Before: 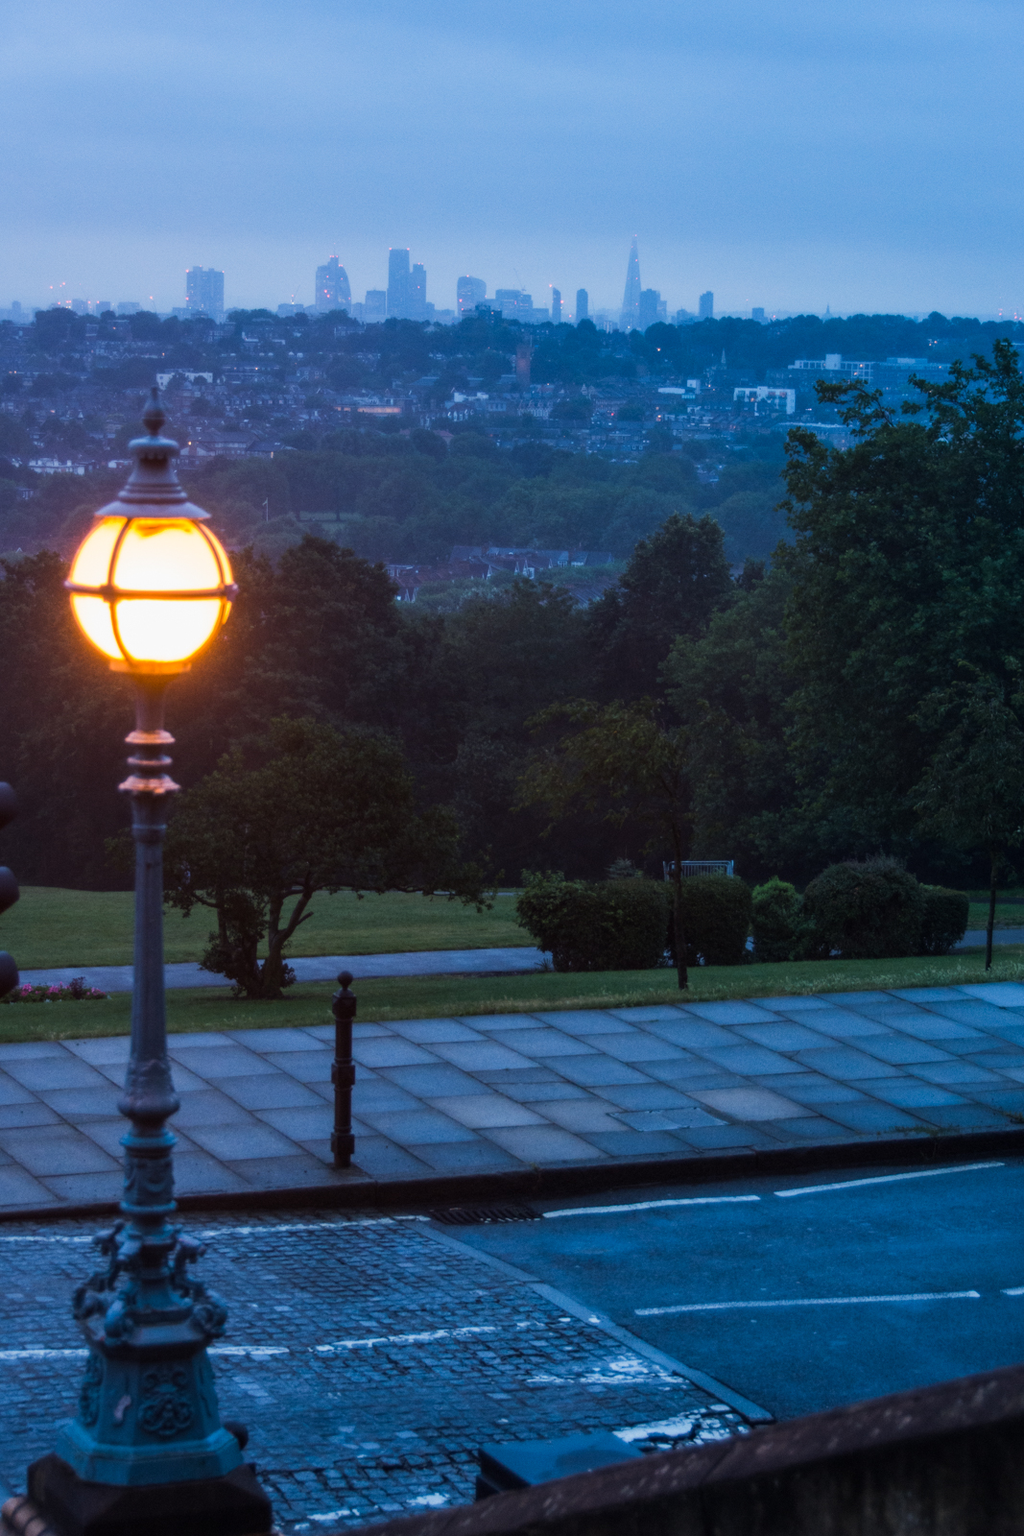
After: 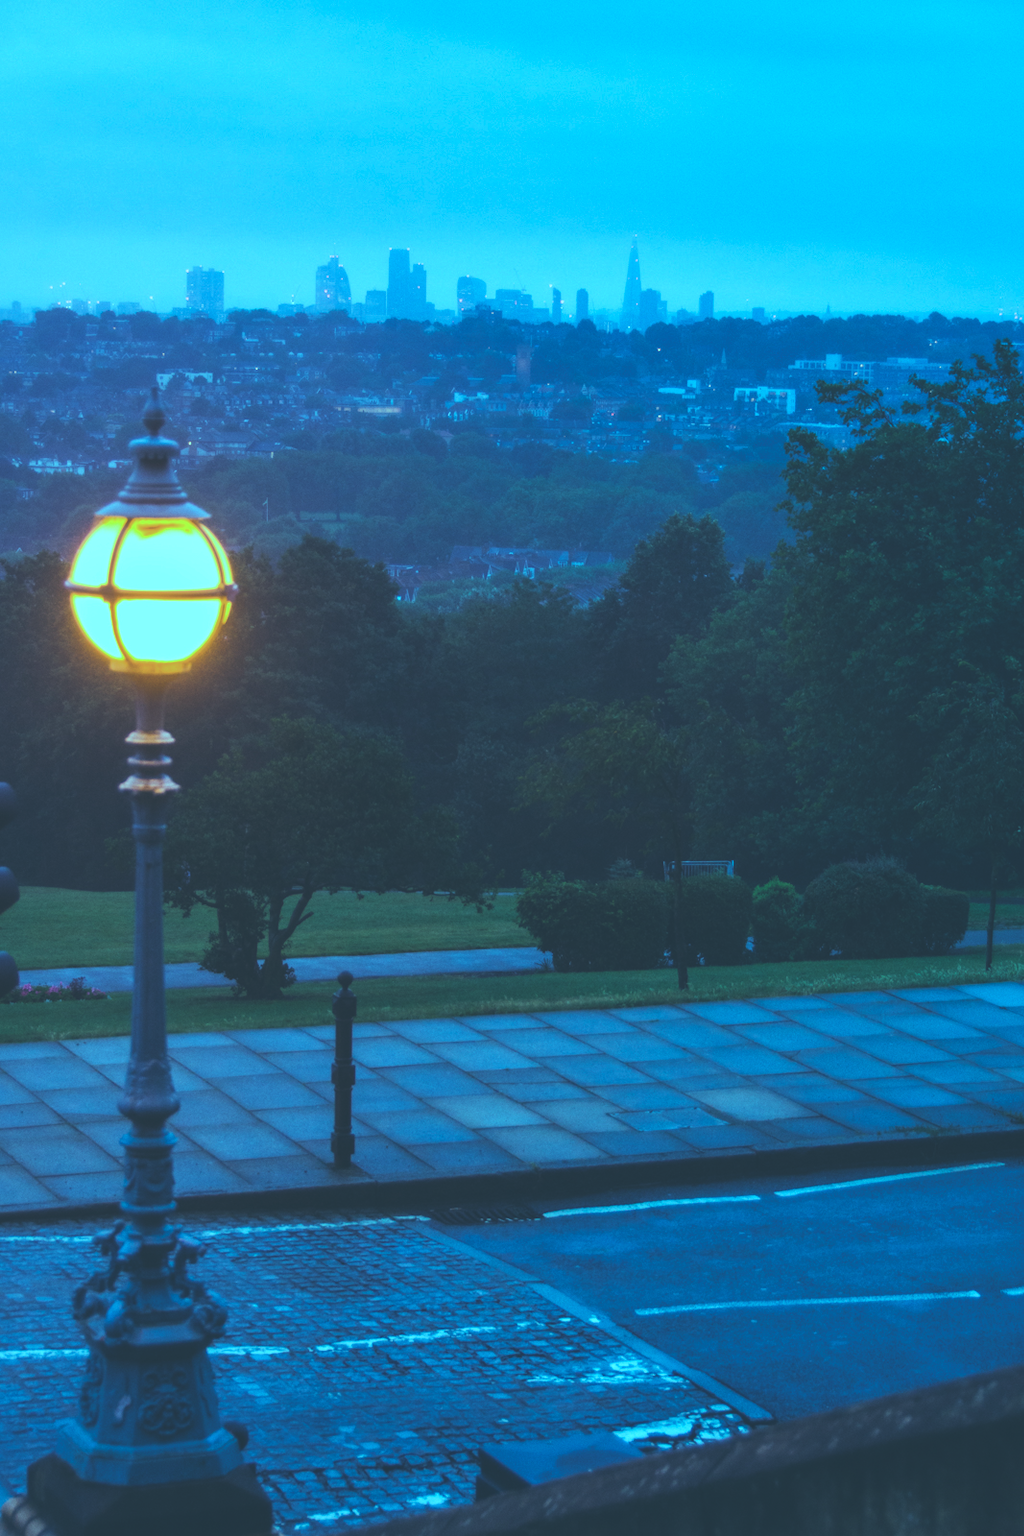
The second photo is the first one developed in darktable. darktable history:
color balance rgb: shadows lift › chroma 7.23%, shadows lift › hue 246.48°, highlights gain › chroma 5.38%, highlights gain › hue 196.93°, white fulcrum 1 EV
white balance: red 1, blue 1
exposure: black level correction -0.03, compensate highlight preservation false
color balance: mode lift, gamma, gain (sRGB), lift [0.997, 0.979, 1.021, 1.011], gamma [1, 1.084, 0.916, 0.998], gain [1, 0.87, 1.13, 1.101], contrast 4.55%, contrast fulcrum 38.24%, output saturation 104.09%
